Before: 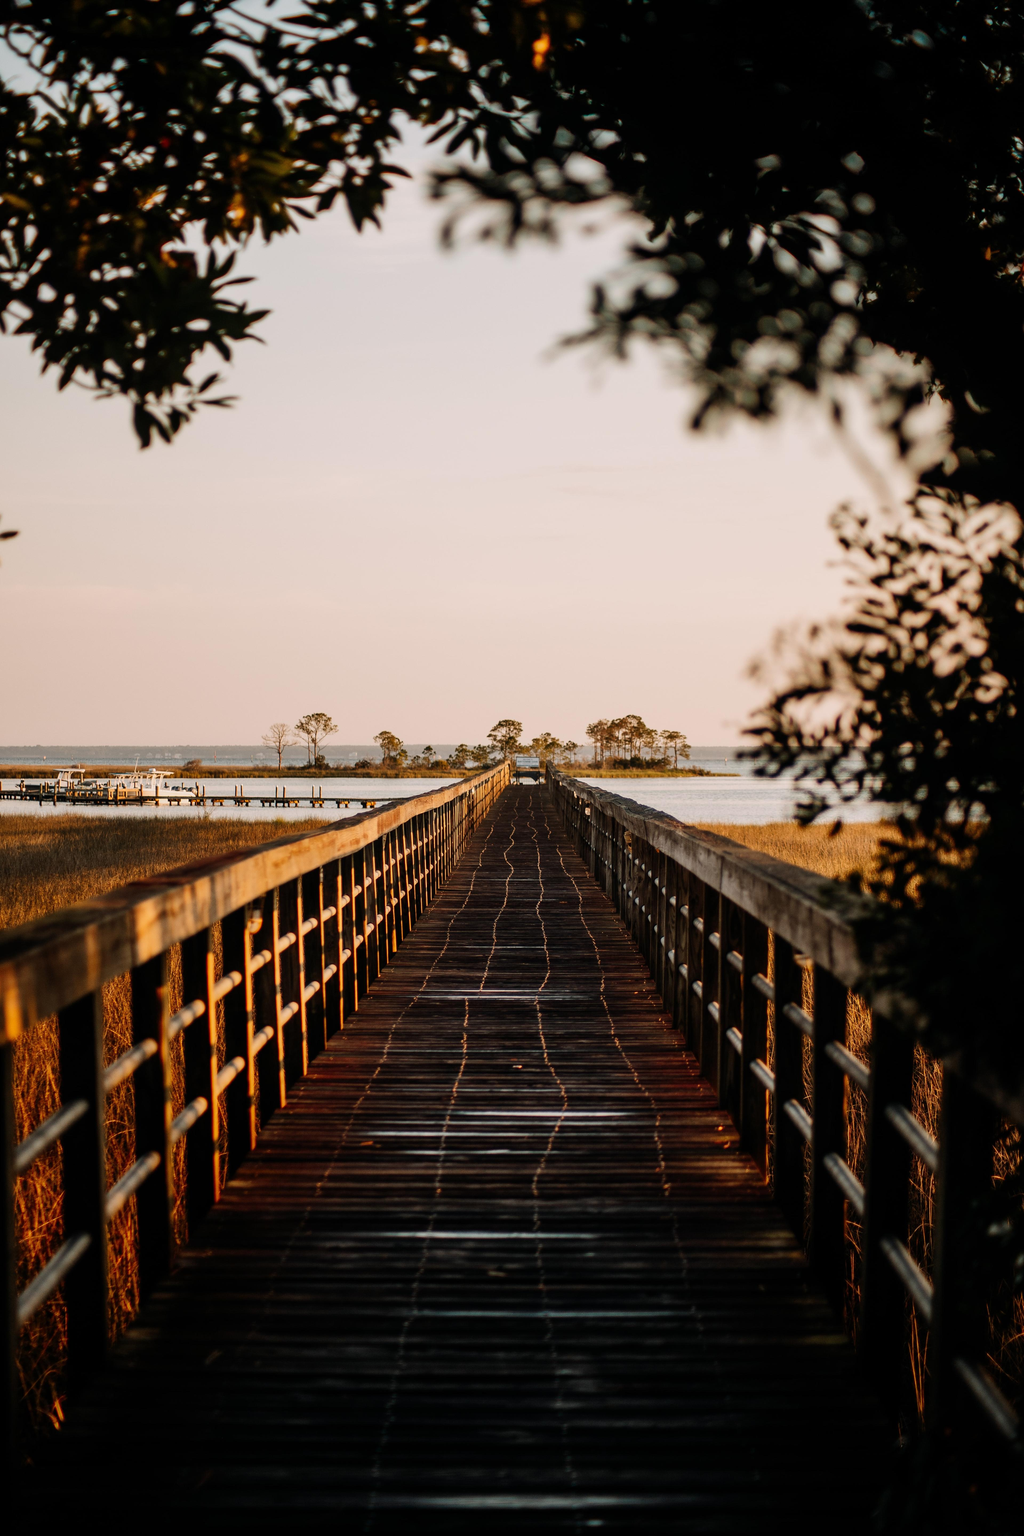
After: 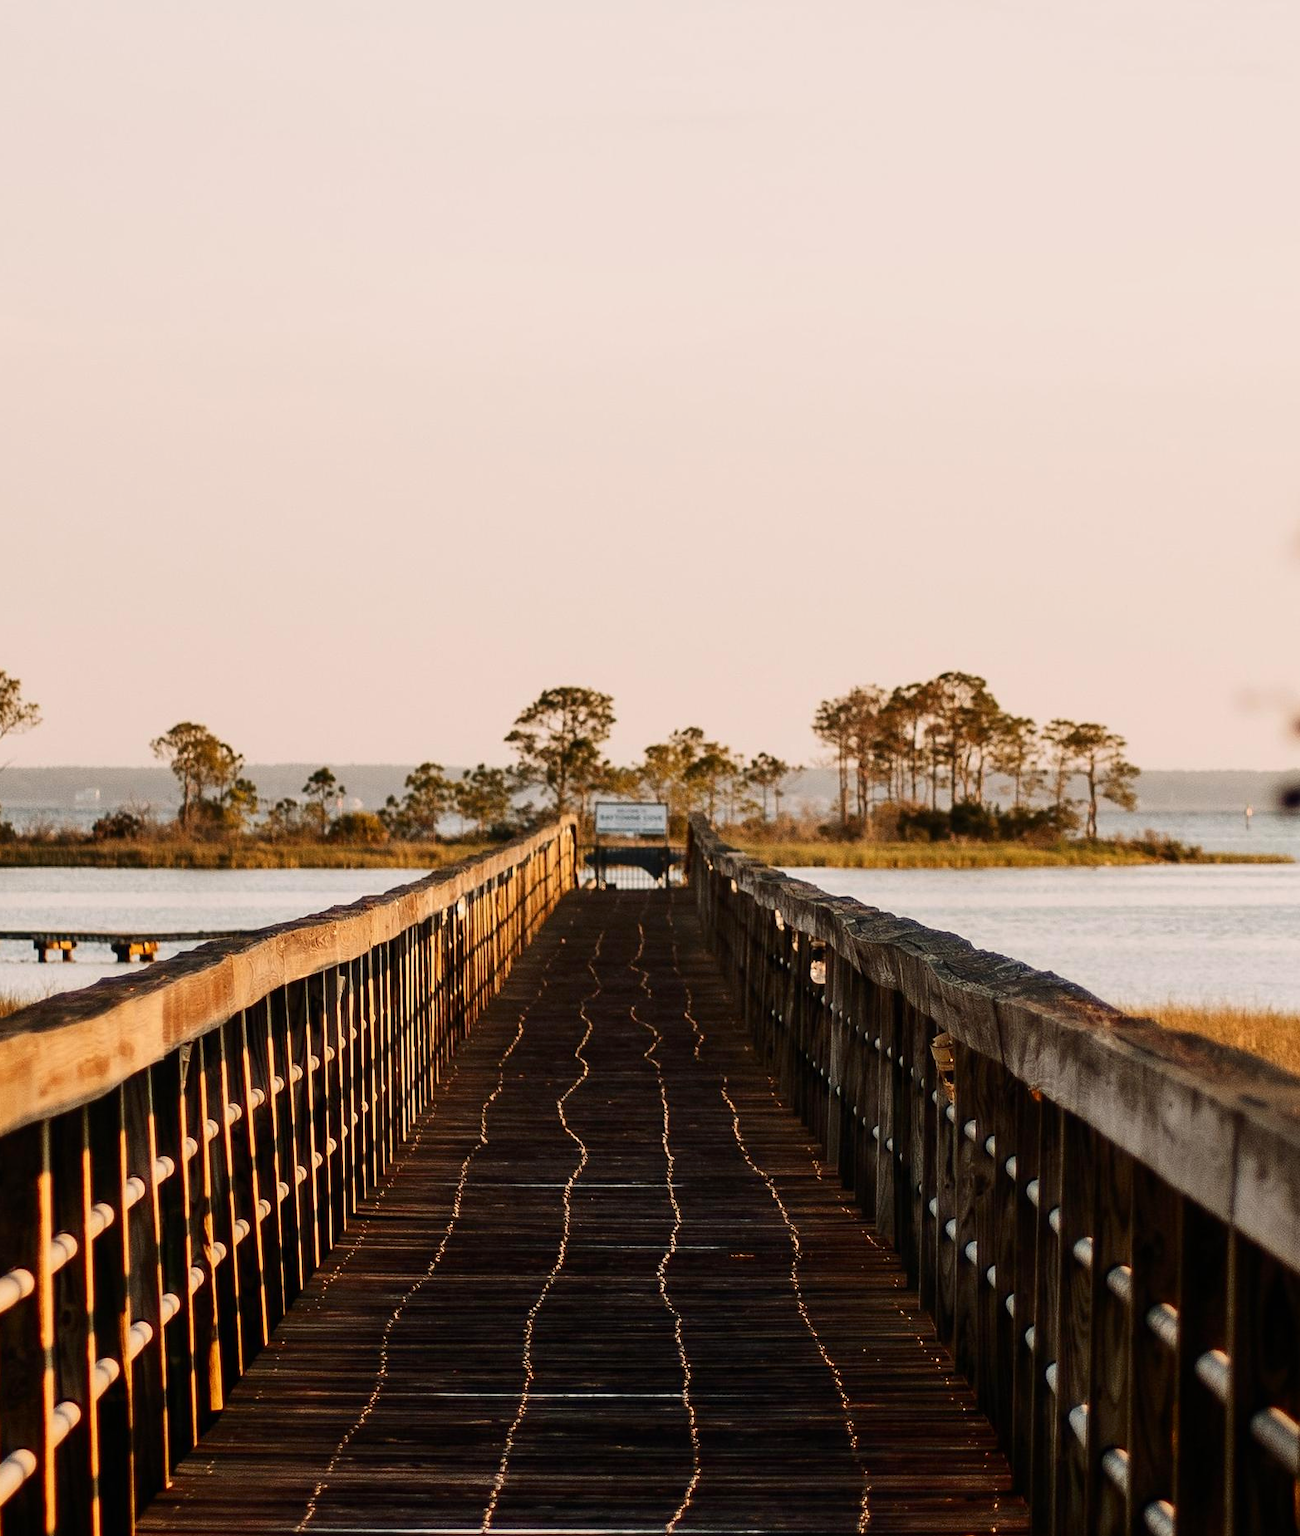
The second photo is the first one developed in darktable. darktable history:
shadows and highlights: shadows -31.13, highlights 29.72
crop: left 31.758%, top 32.503%, right 27.479%, bottom 35.385%
tone equalizer: on, module defaults
